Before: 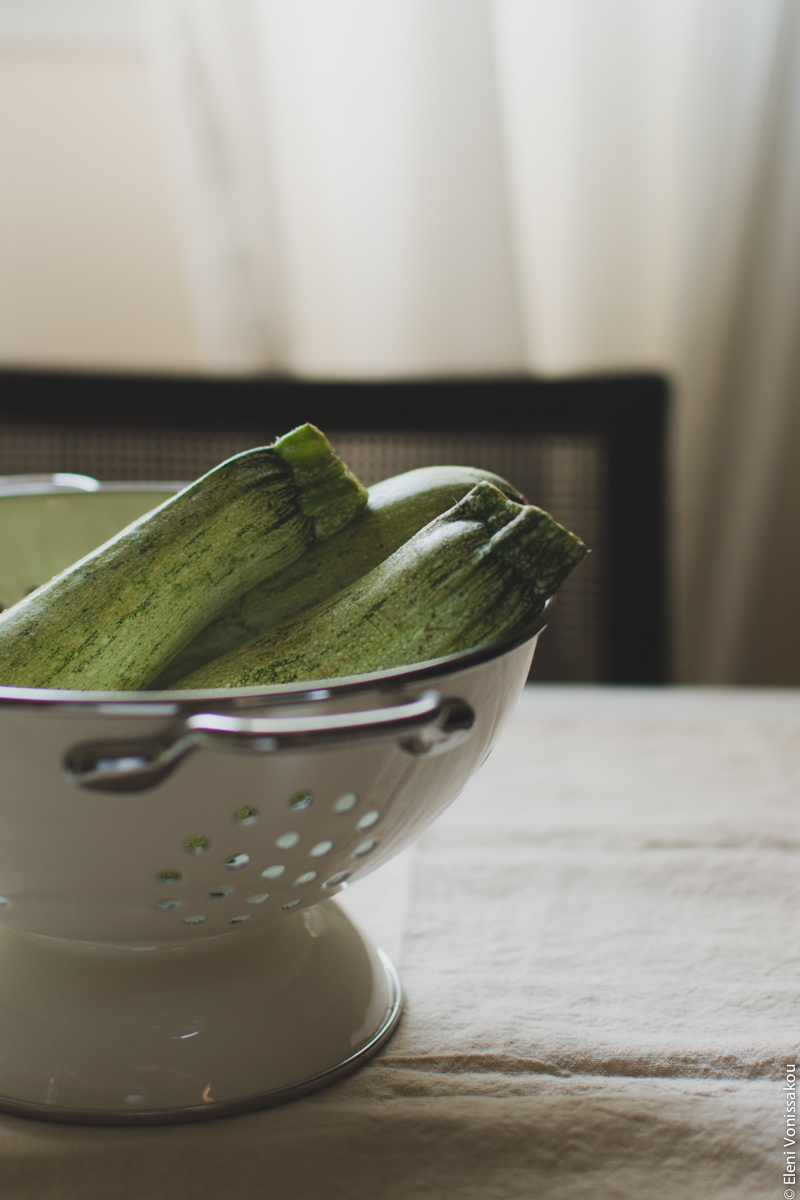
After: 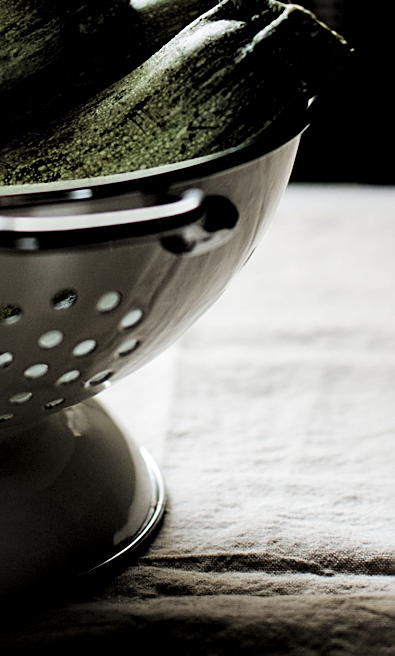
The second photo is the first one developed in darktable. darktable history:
tone equalizer: -8 EV -0.75 EV, -7 EV -0.7 EV, -6 EV -0.6 EV, -5 EV -0.4 EV, -3 EV 0.4 EV, -2 EV 0.6 EV, -1 EV 0.7 EV, +0 EV 0.75 EV, edges refinement/feathering 500, mask exposure compensation -1.57 EV, preserve details no
sharpen: on, module defaults
crop: left 29.672%, top 41.786%, right 20.851%, bottom 3.487%
local contrast: mode bilateral grid, contrast 20, coarseness 50, detail 171%, midtone range 0.2
filmic rgb: black relative exposure -5 EV, hardness 2.88, contrast 1.3, highlights saturation mix -30%
levels: levels [0.101, 0.578, 0.953]
